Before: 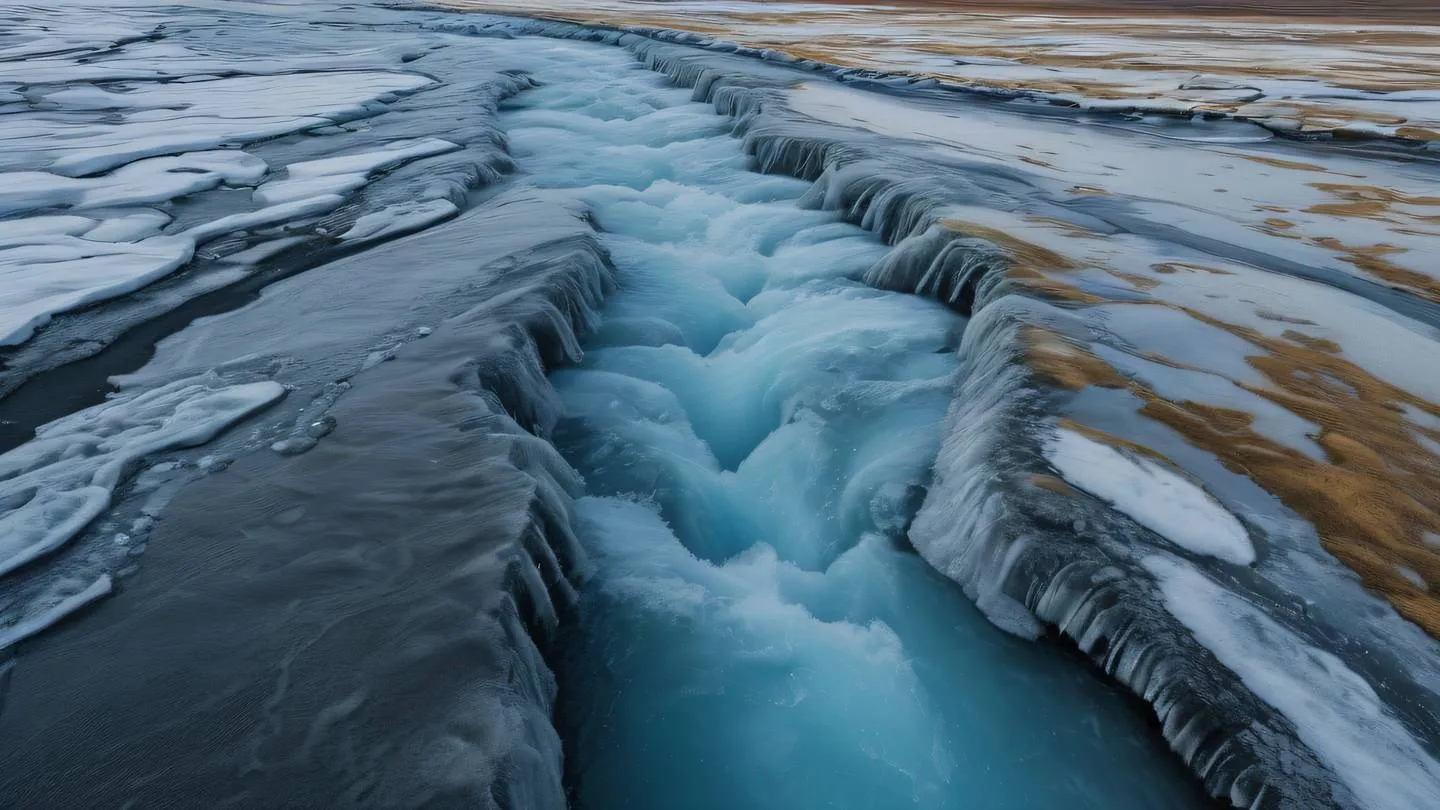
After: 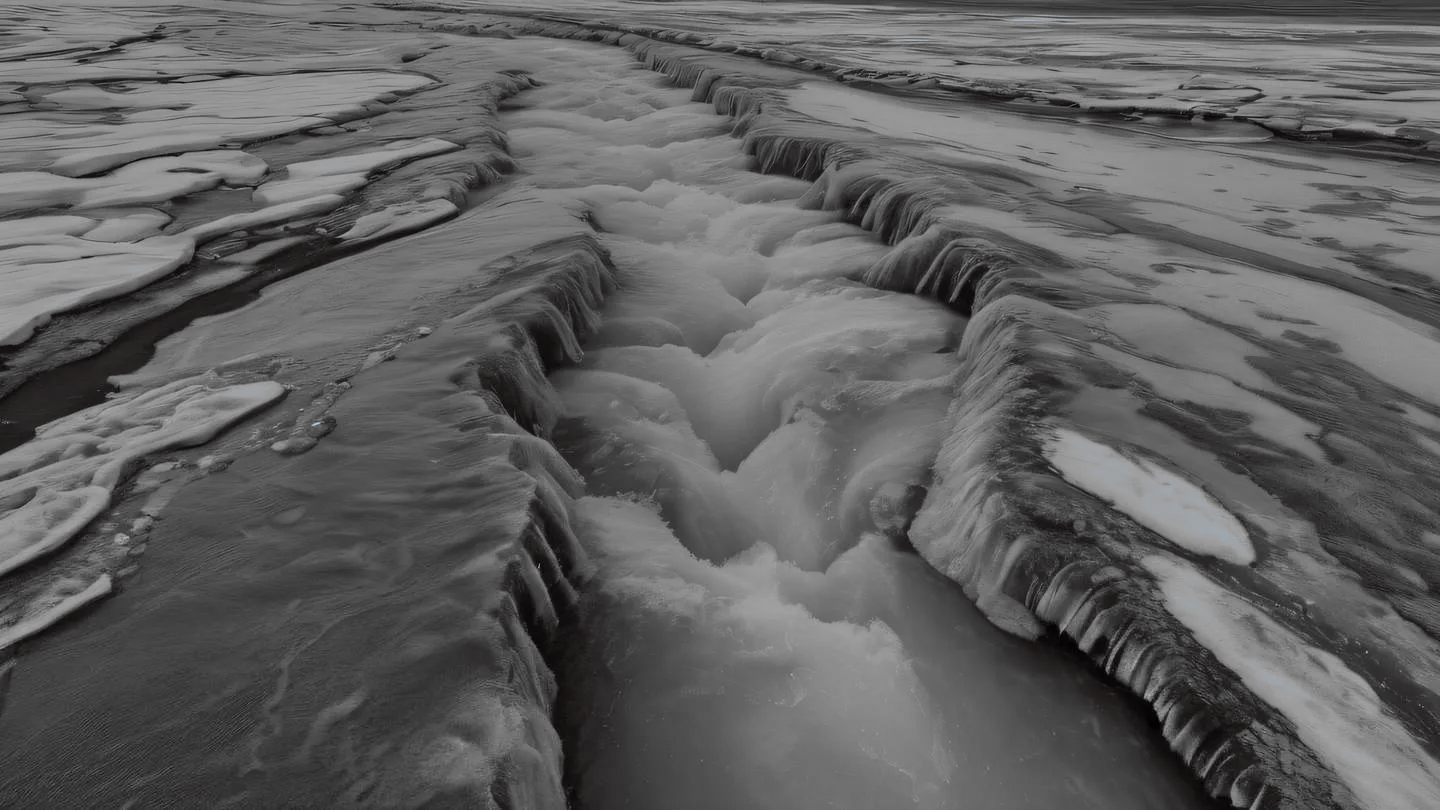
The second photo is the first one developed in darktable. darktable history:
shadows and highlights: soften with gaussian
tone equalizer: on, module defaults
monochrome: on, module defaults
split-toning: shadows › hue 351.18°, shadows › saturation 0.86, highlights › hue 218.82°, highlights › saturation 0.73, balance -19.167
graduated density: hue 238.83°, saturation 50%
